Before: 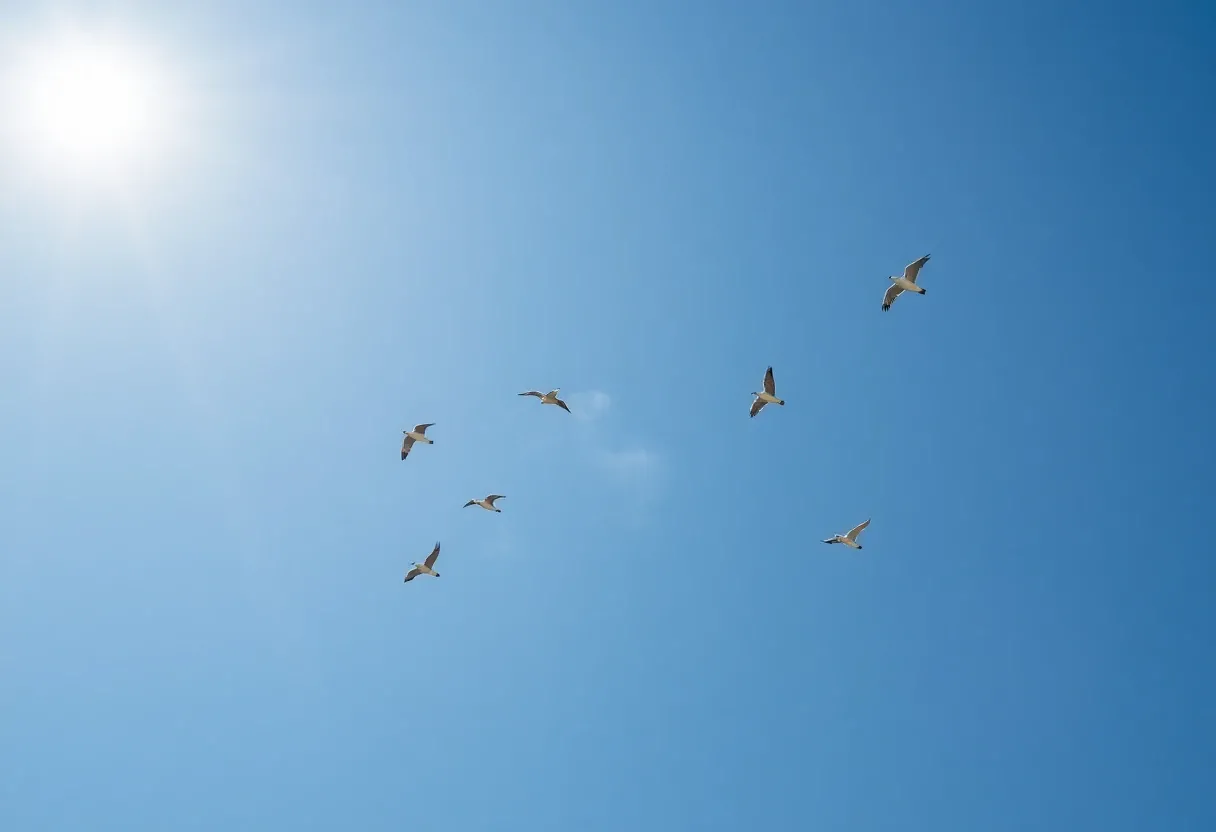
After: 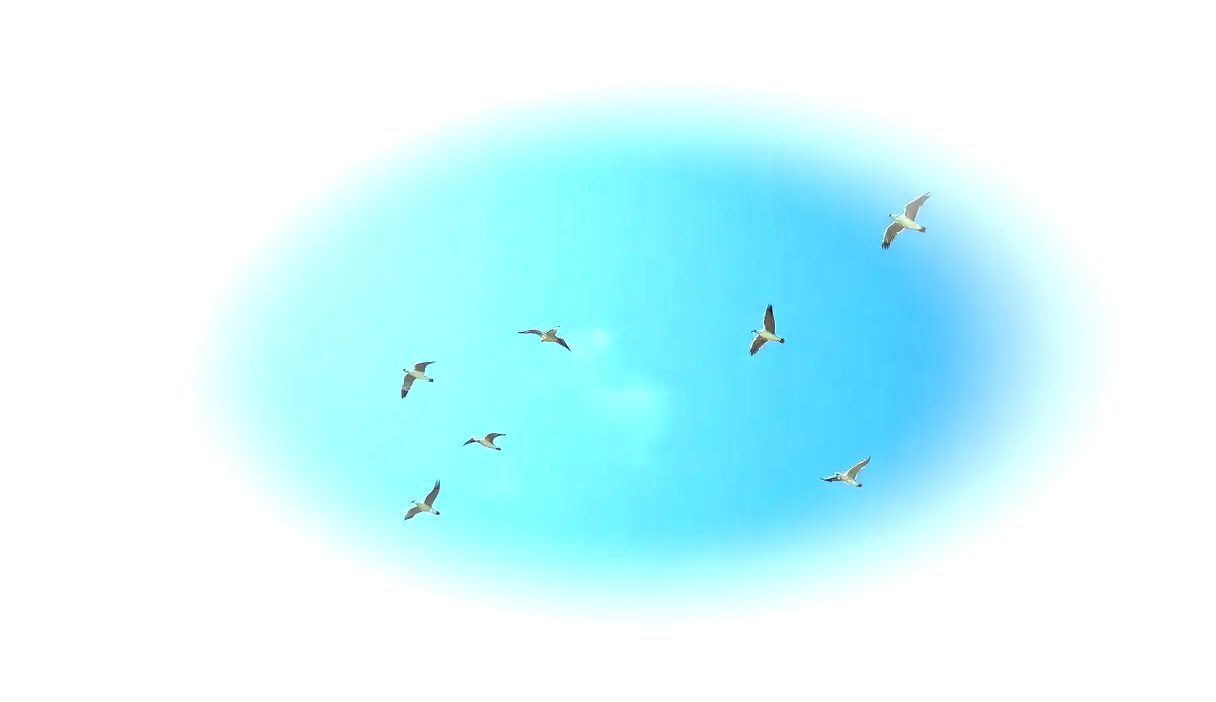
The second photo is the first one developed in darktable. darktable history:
vignetting: fall-off start 48.67%, brightness 0.99, saturation -0.492, automatic ratio true, width/height ratio 1.295, dithering 8-bit output
crop: top 7.57%, bottom 7.871%
exposure: black level correction 0, exposure 0.952 EV, compensate highlight preservation false
color correction: highlights a* -4.6, highlights b* 5.04, saturation 0.958
color balance rgb: power › hue 75.46°, highlights gain › luminance 15.488%, highlights gain › chroma 3.902%, highlights gain › hue 209.33°, perceptual saturation grading › global saturation 0.996%
local contrast: mode bilateral grid, contrast 19, coarseness 50, detail 129%, midtone range 0.2
